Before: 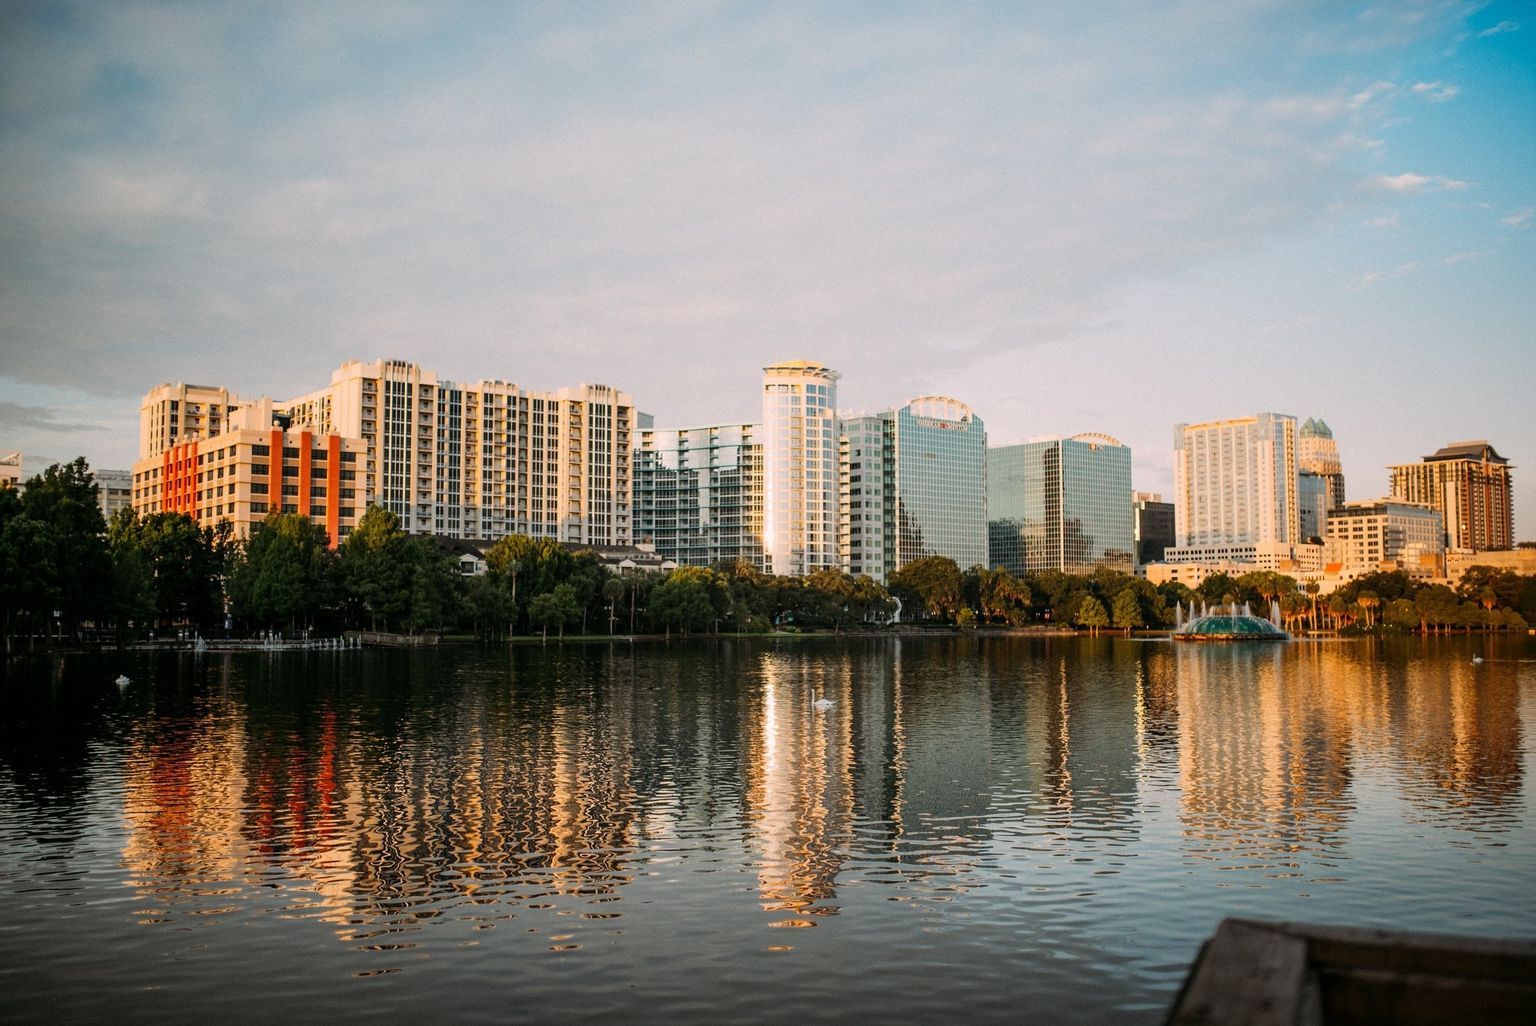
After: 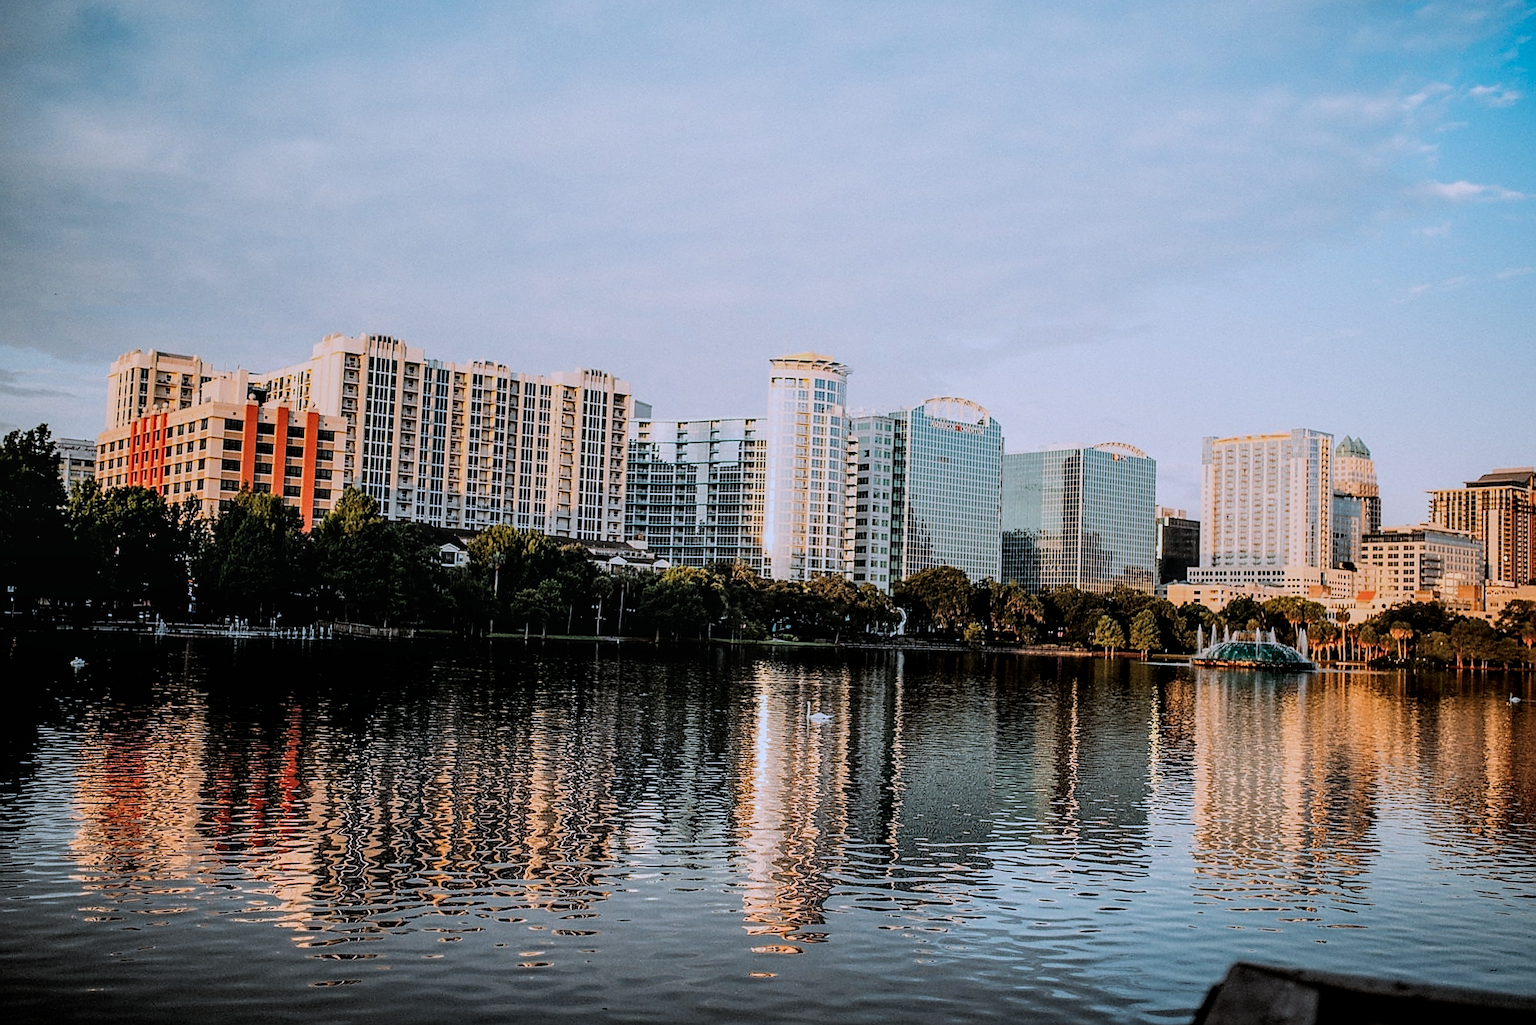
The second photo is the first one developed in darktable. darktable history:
filmic rgb: black relative exposure -5.14 EV, white relative exposure 3.98 EV, hardness 2.9, contrast 1.197, iterations of high-quality reconstruction 0
color correction: highlights a* -2.23, highlights b* -18.39
local contrast: on, module defaults
crop and rotate: angle -2.35°
tone equalizer: edges refinement/feathering 500, mask exposure compensation -1.57 EV, preserve details no
sharpen: radius 1.41, amount 1.25, threshold 0.808
